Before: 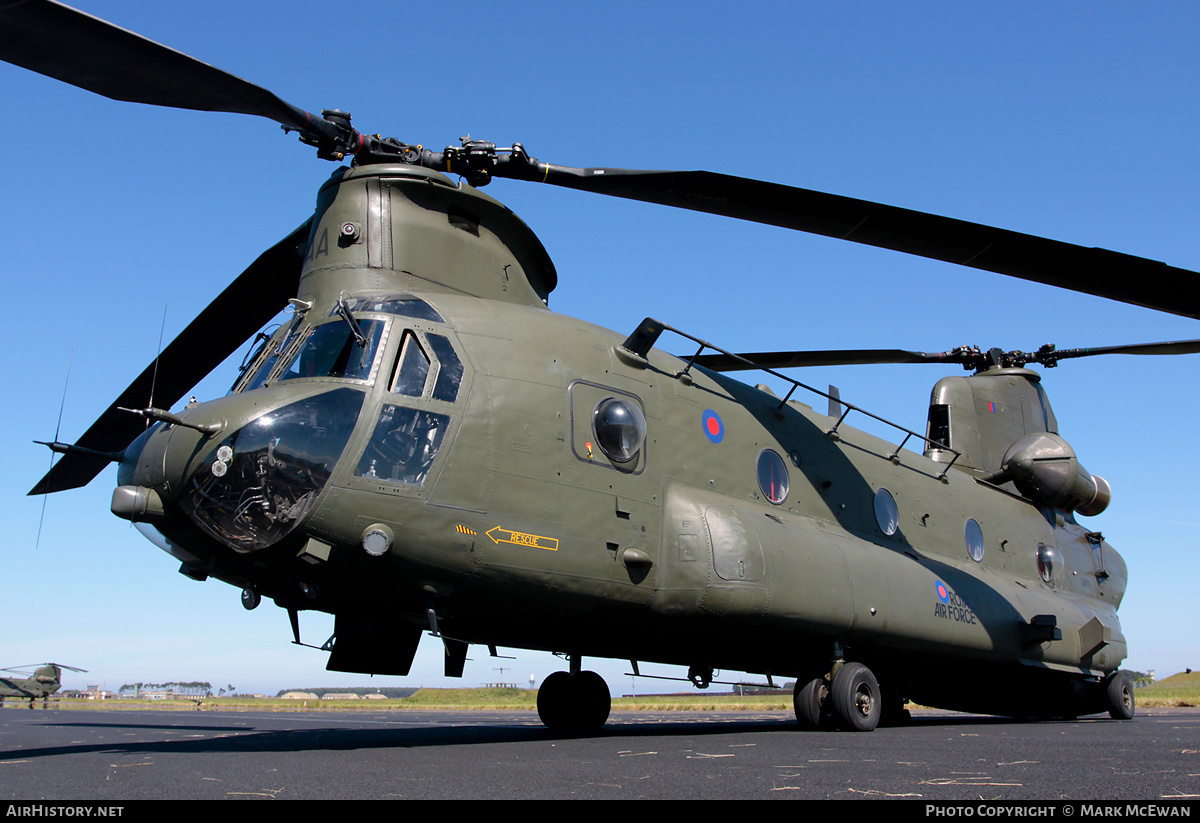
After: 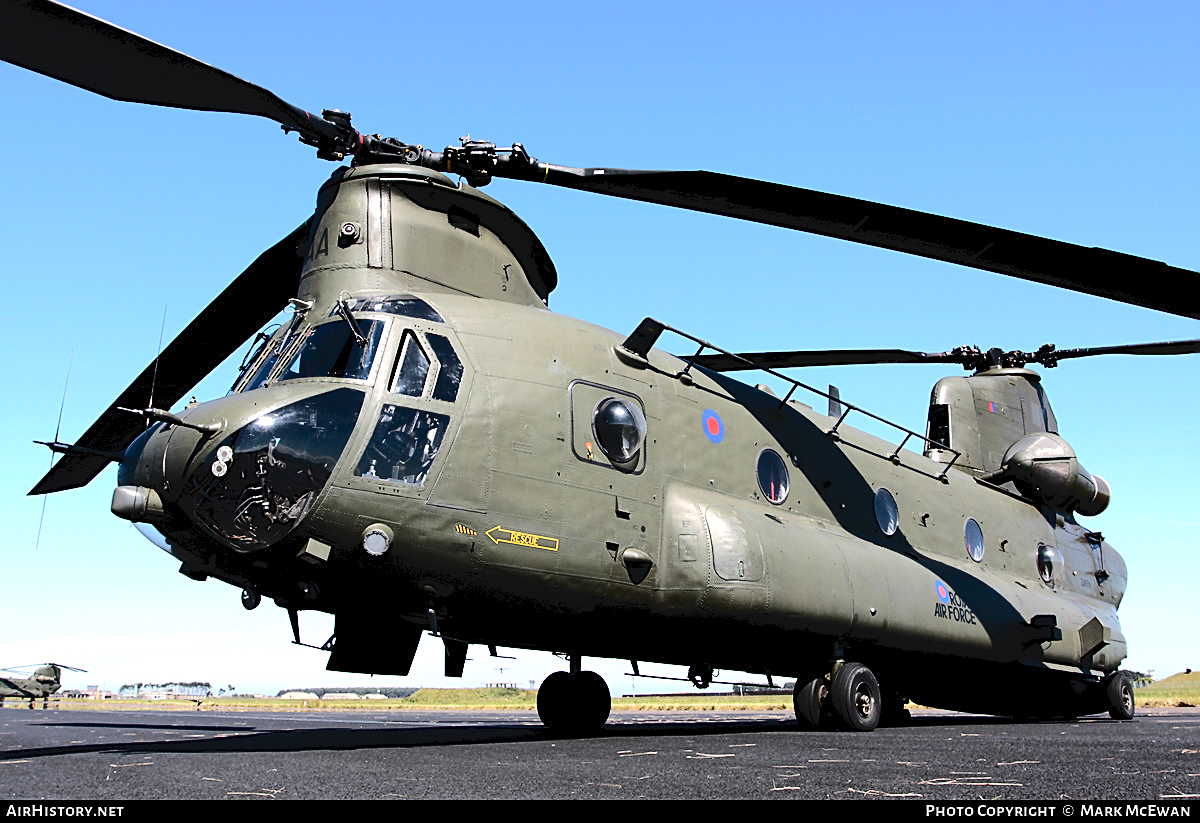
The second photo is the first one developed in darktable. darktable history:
exposure: black level correction 0.001, exposure -0.124 EV, compensate exposure bias true, compensate highlight preservation false
tone equalizer: -8 EV -1.07 EV, -7 EV -0.992 EV, -6 EV -0.836 EV, -5 EV -0.555 EV, -3 EV 0.6 EV, -2 EV 0.84 EV, -1 EV 1 EV, +0 EV 1.07 EV, edges refinement/feathering 500, mask exposure compensation -1.57 EV, preserve details no
tone curve: curves: ch0 [(0, 0) (0.003, 0.058) (0.011, 0.061) (0.025, 0.065) (0.044, 0.076) (0.069, 0.083) (0.1, 0.09) (0.136, 0.102) (0.177, 0.145) (0.224, 0.196) (0.277, 0.278) (0.335, 0.375) (0.399, 0.486) (0.468, 0.578) (0.543, 0.651) (0.623, 0.717) (0.709, 0.783) (0.801, 0.838) (0.898, 0.91) (1, 1)], color space Lab, independent channels, preserve colors none
sharpen: amount 0.49
